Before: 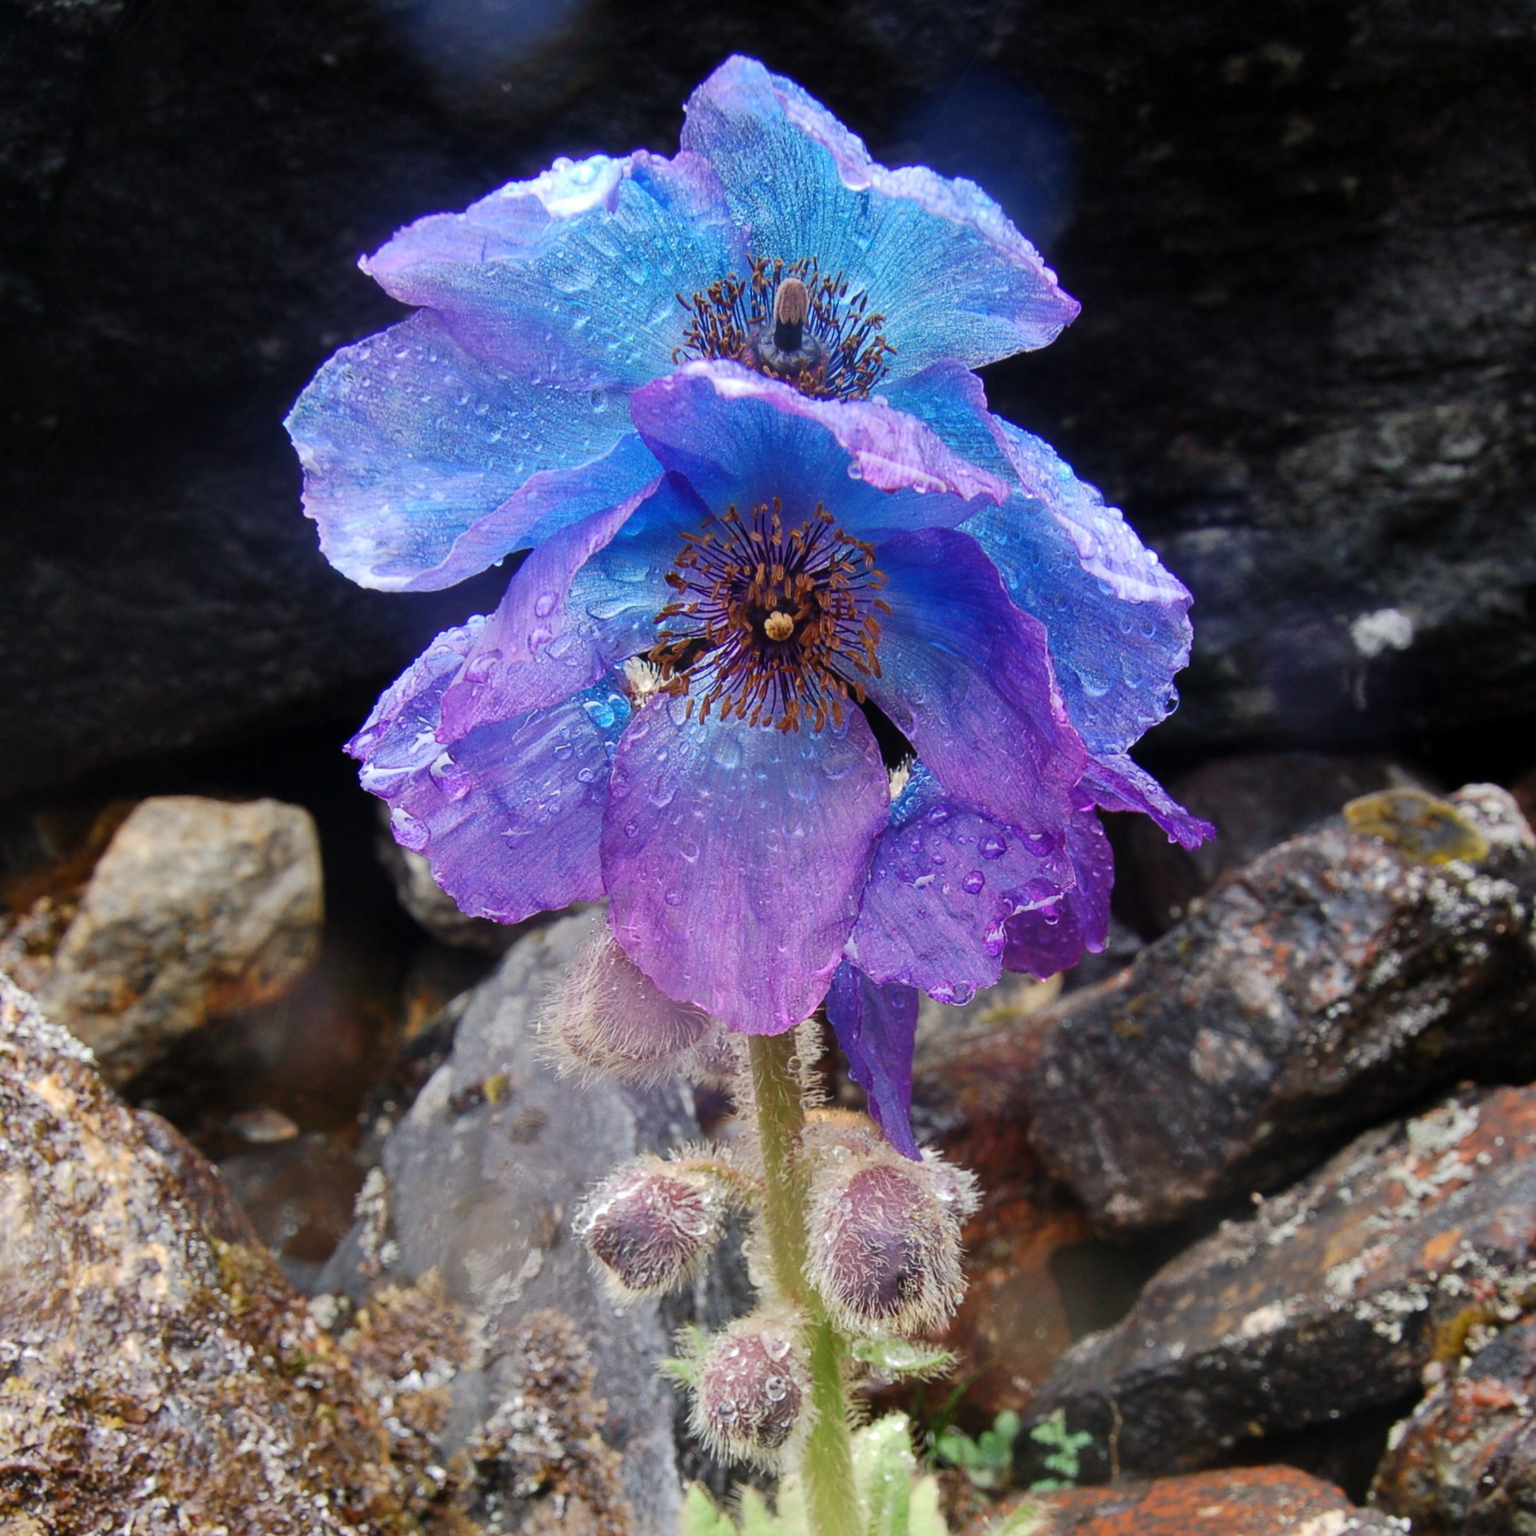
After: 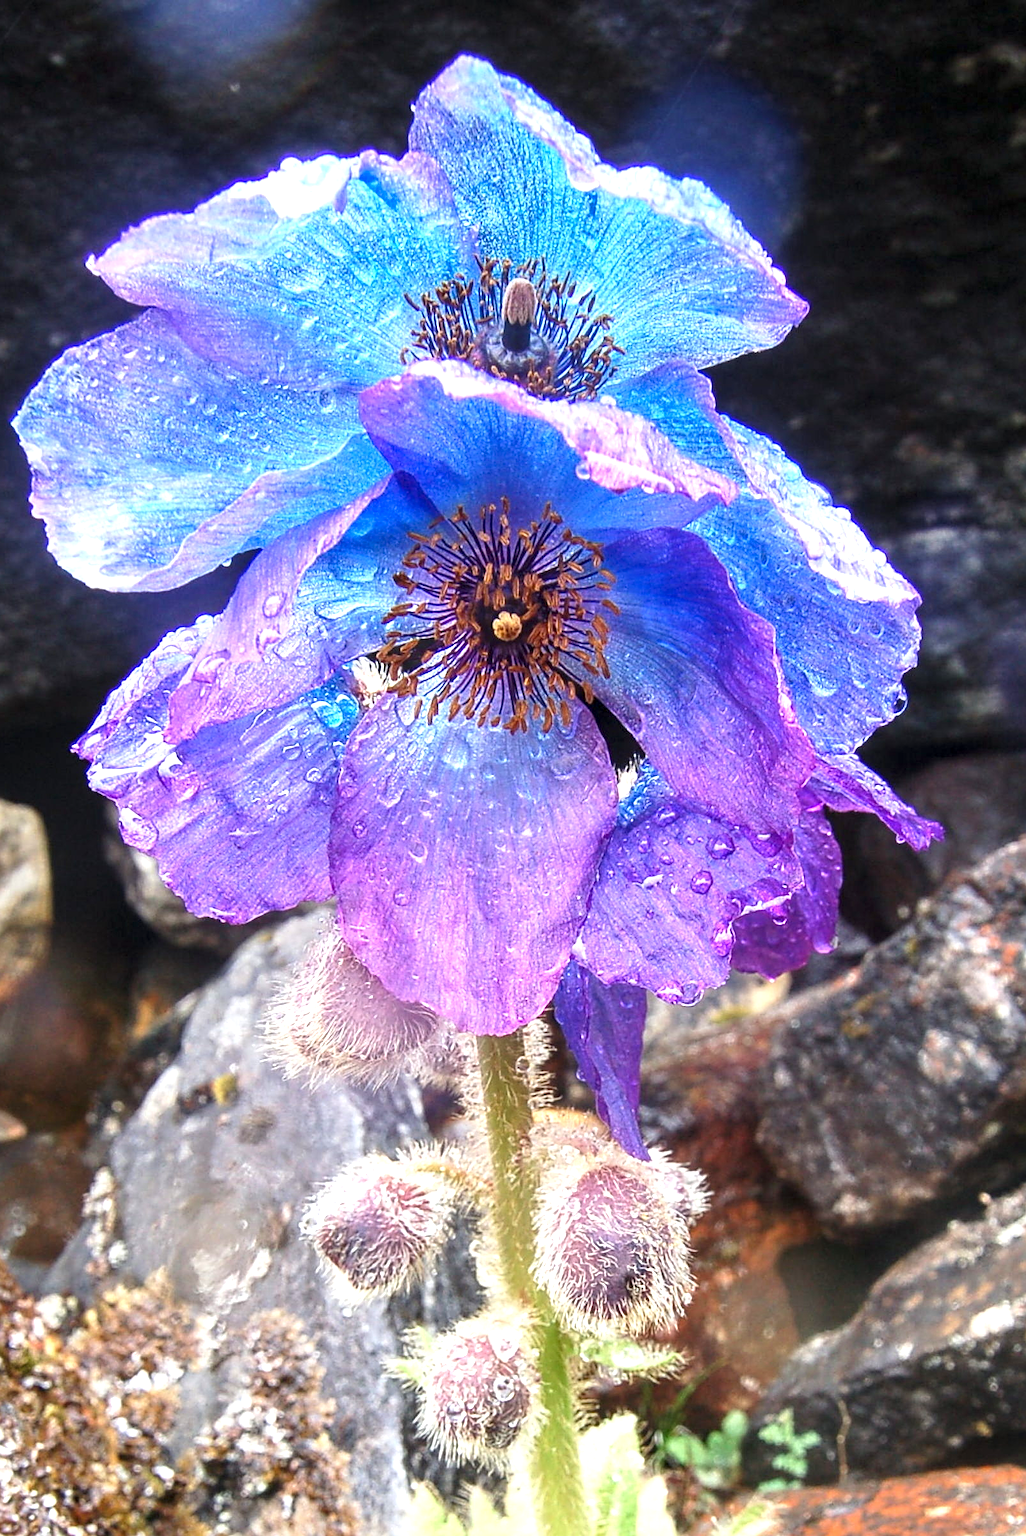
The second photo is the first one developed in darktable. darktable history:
exposure: black level correction 0, exposure 1.1 EV, compensate exposure bias true, compensate highlight preservation false
crop and rotate: left 17.732%, right 15.423%
local contrast: on, module defaults
sharpen: on, module defaults
